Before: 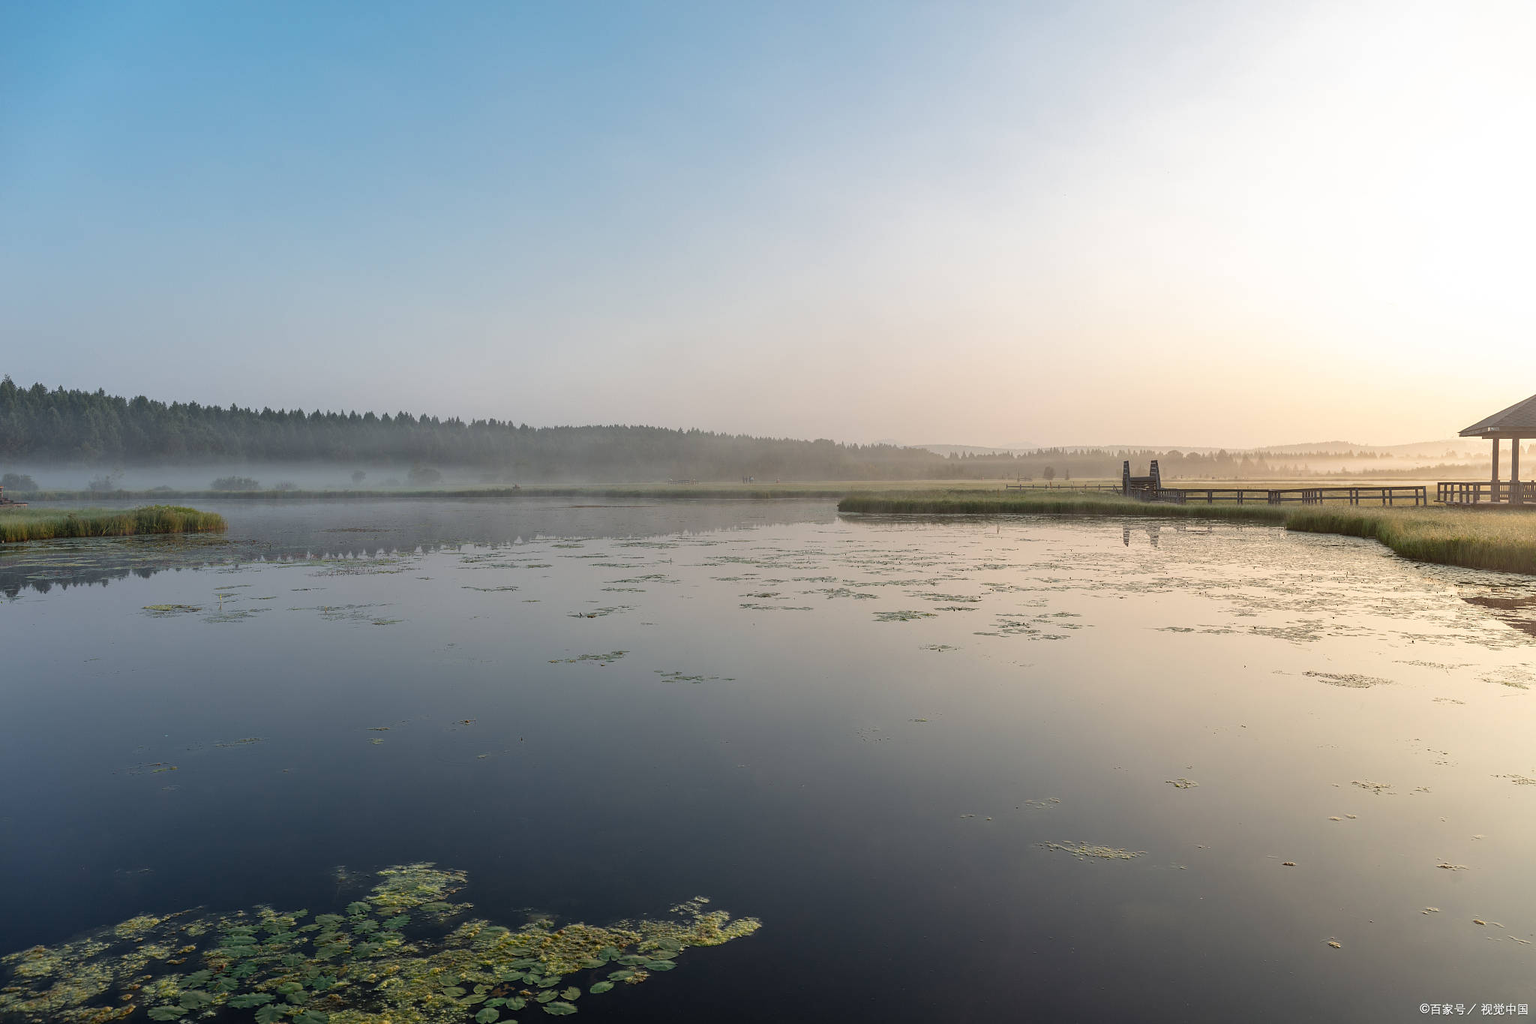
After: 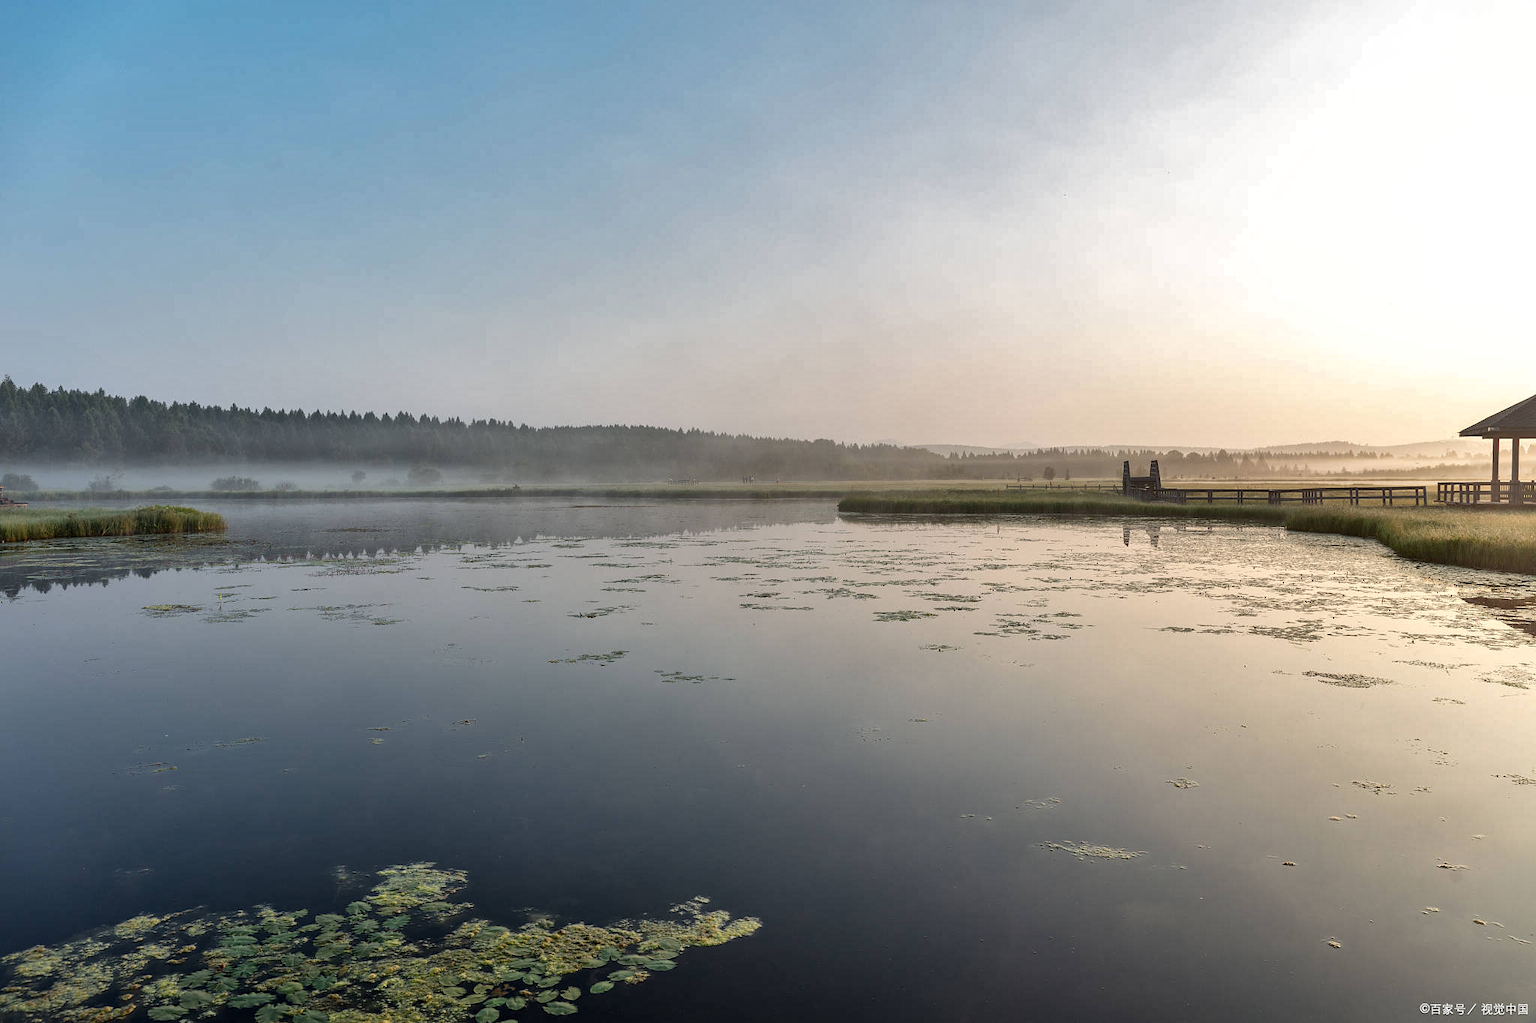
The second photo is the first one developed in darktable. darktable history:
shadows and highlights: shadows 12.9, white point adjustment 1.11, highlights color adjustment 0.29%, soften with gaussian
local contrast: mode bilateral grid, contrast 20, coarseness 50, detail 147%, midtone range 0.2
